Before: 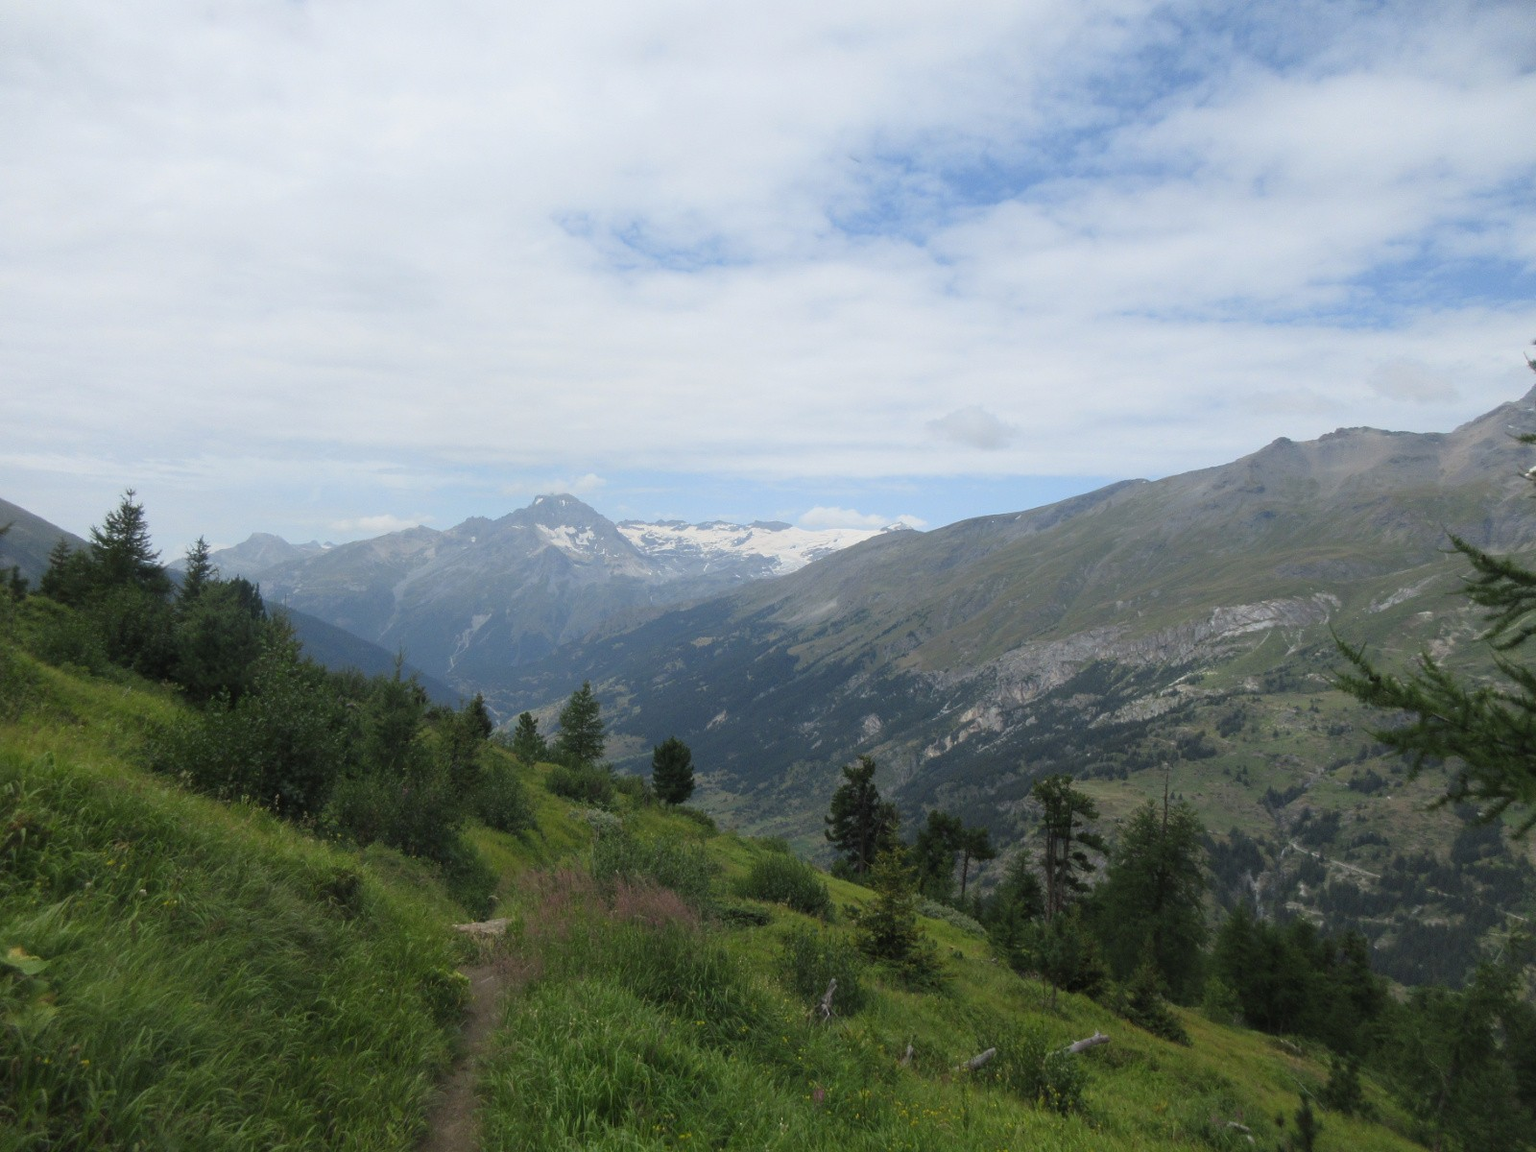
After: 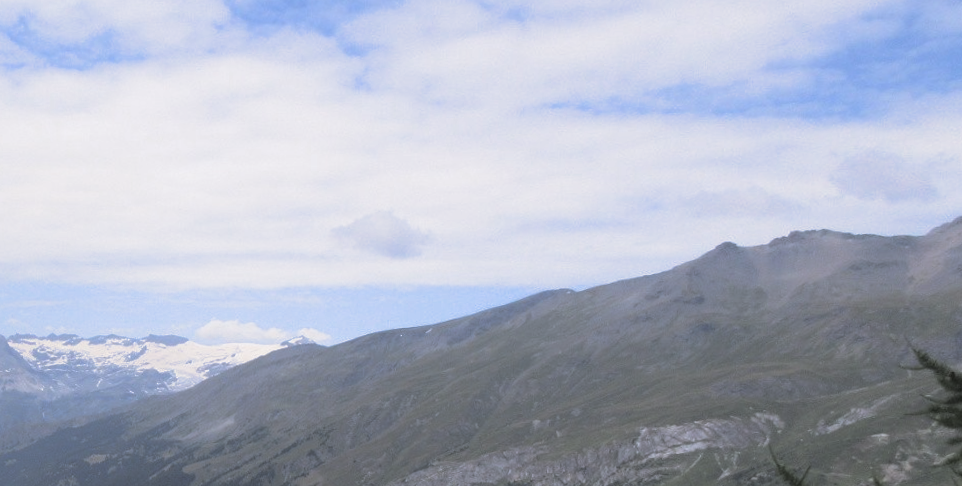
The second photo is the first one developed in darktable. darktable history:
split-toning: shadows › hue 43.2°, shadows › saturation 0, highlights › hue 50.4°, highlights › saturation 1
white balance: red 1.004, blue 1.096
rotate and perspective: rotation 0.062°, lens shift (vertical) 0.115, lens shift (horizontal) -0.133, crop left 0.047, crop right 0.94, crop top 0.061, crop bottom 0.94
crop: left 36.005%, top 18.293%, right 0.31%, bottom 38.444%
